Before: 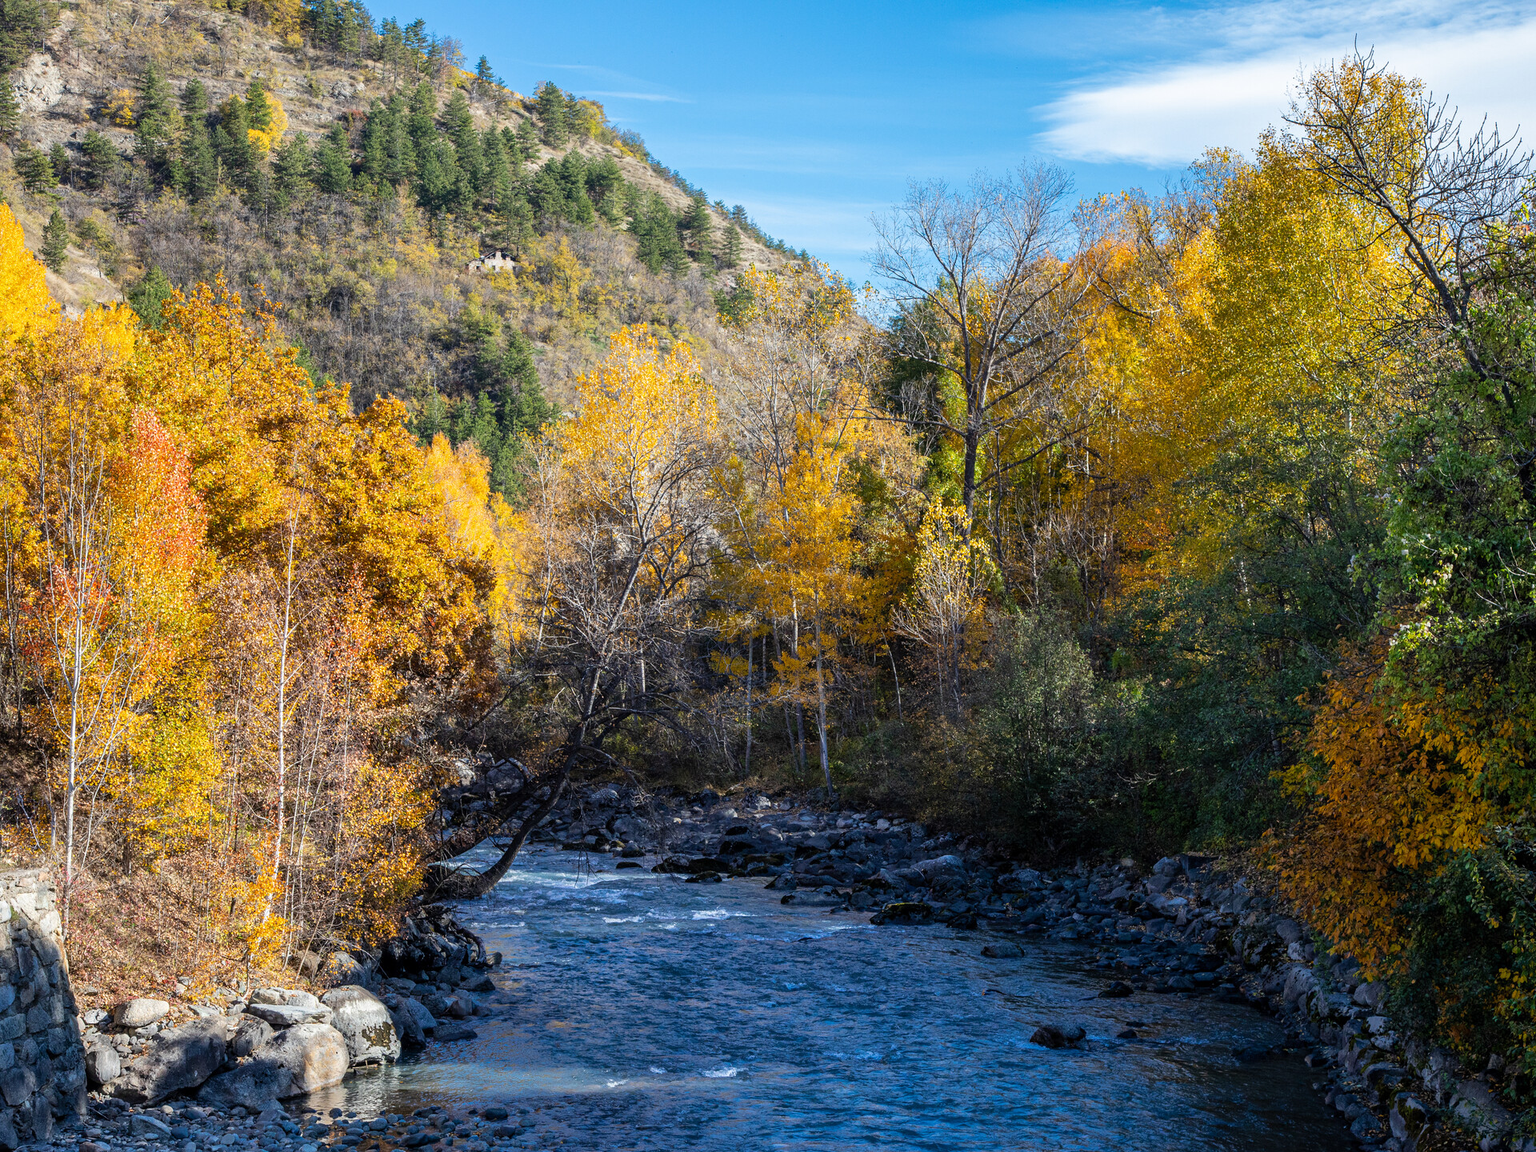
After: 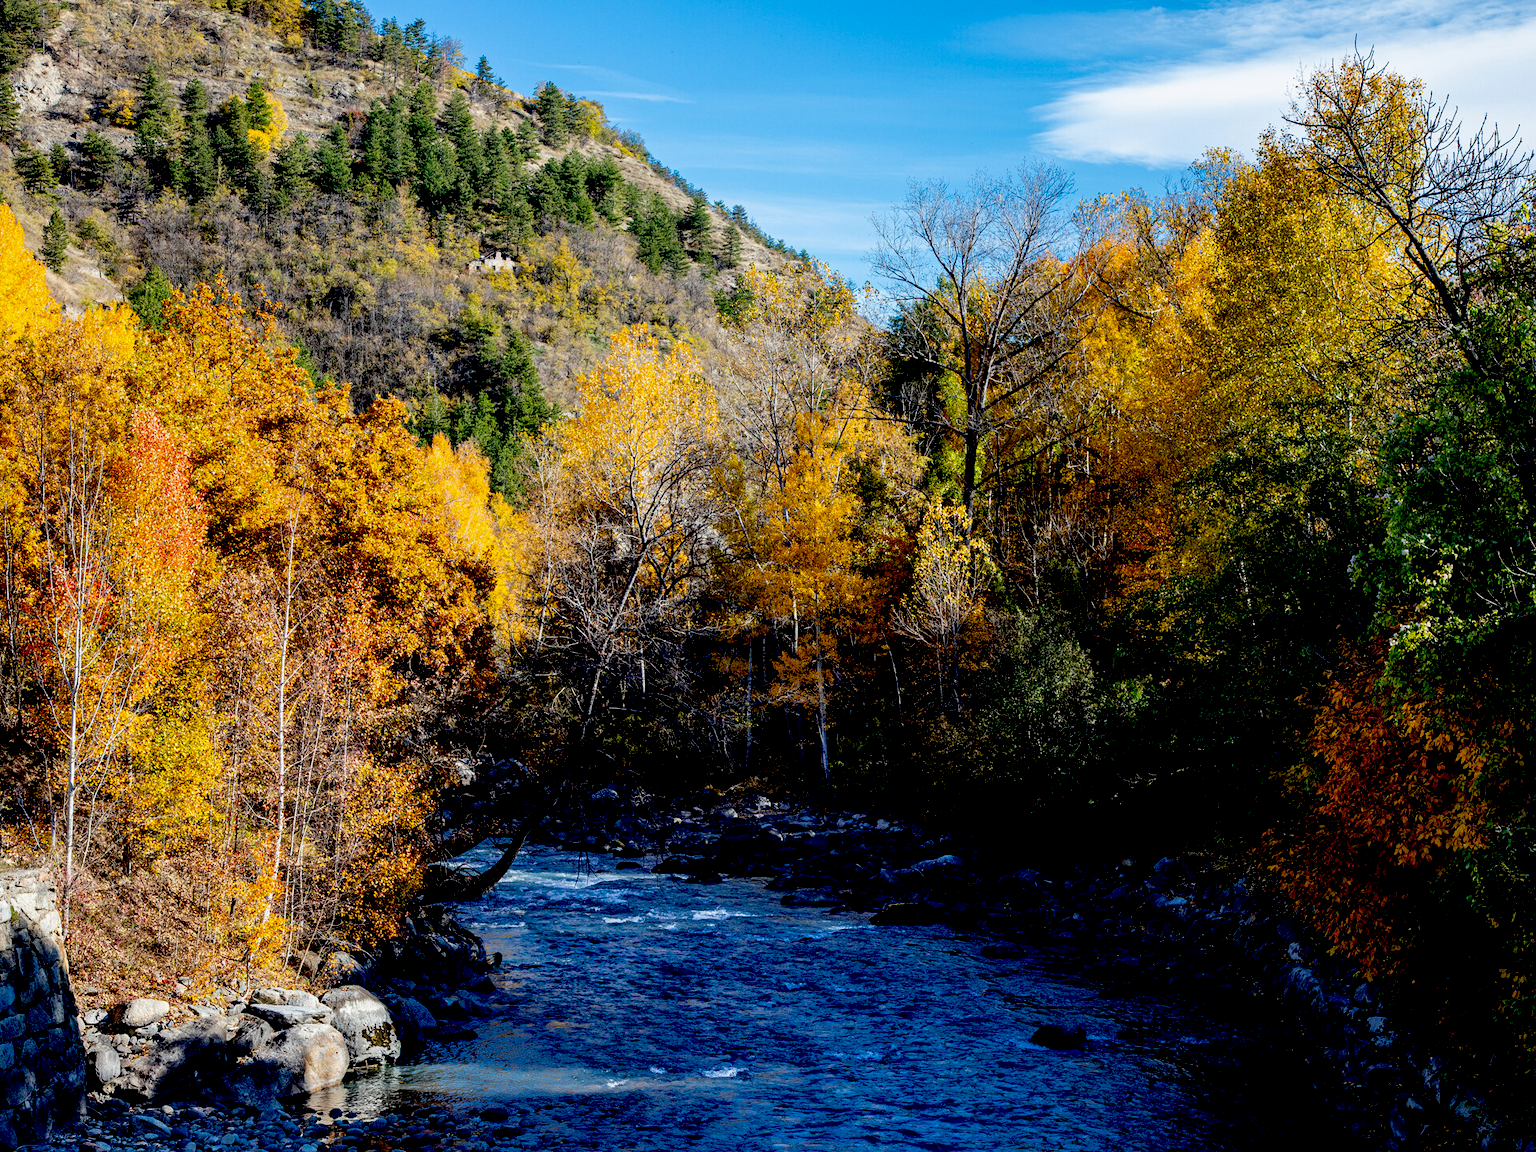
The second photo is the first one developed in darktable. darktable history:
exposure: black level correction 0.056, exposure -0.031 EV, compensate highlight preservation false
